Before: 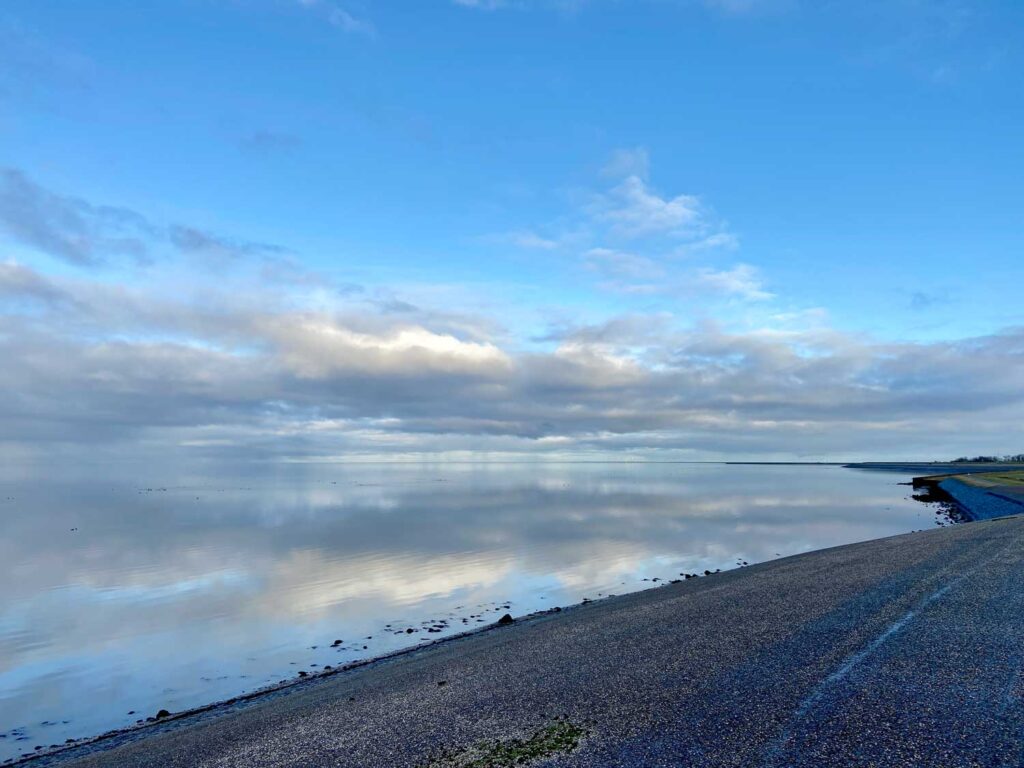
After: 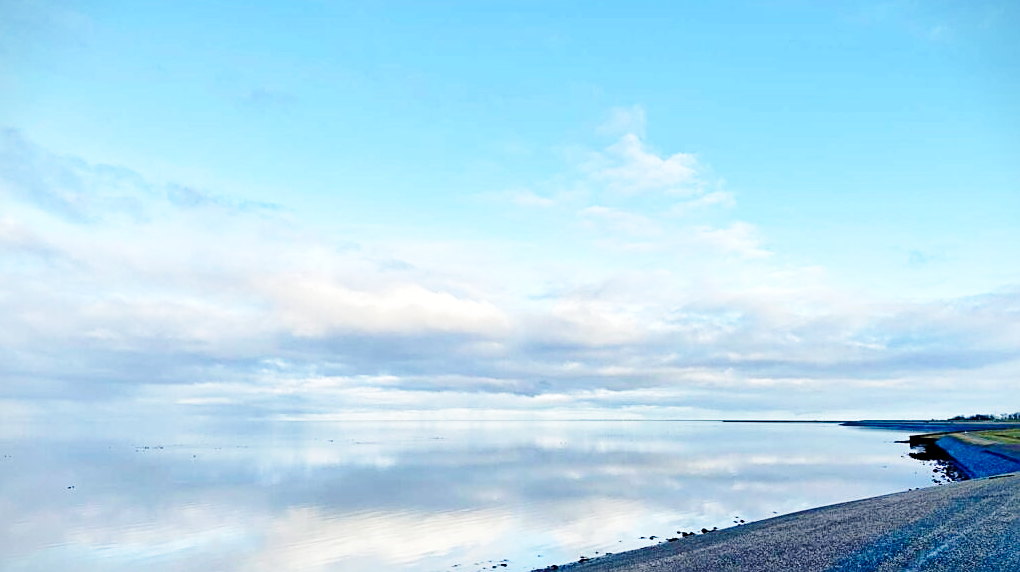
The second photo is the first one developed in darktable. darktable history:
vignetting: fall-off start 99.64%, fall-off radius 72.26%, brightness -0.602, saturation 0.001, width/height ratio 1.176
crop: left 0.363%, top 5.552%, bottom 19.844%
exposure: black level correction 0.001, exposure 0.015 EV, compensate highlight preservation false
base curve: curves: ch0 [(0, 0) (0.028, 0.03) (0.105, 0.232) (0.387, 0.748) (0.754, 0.968) (1, 1)], preserve colors none
sharpen: on, module defaults
